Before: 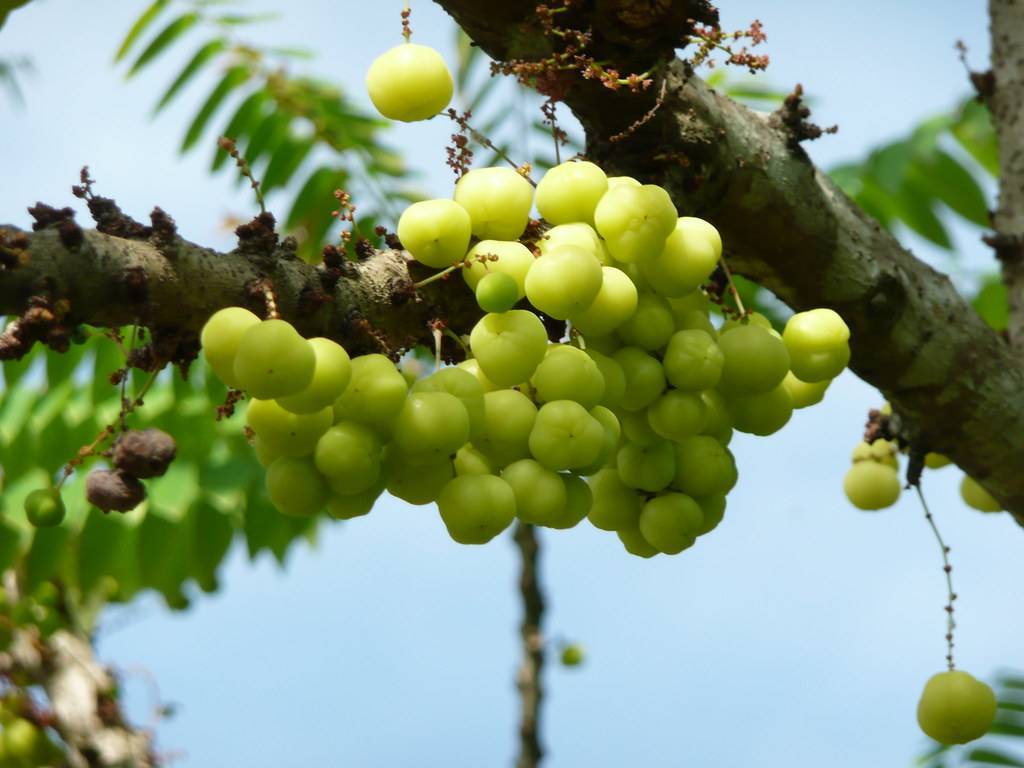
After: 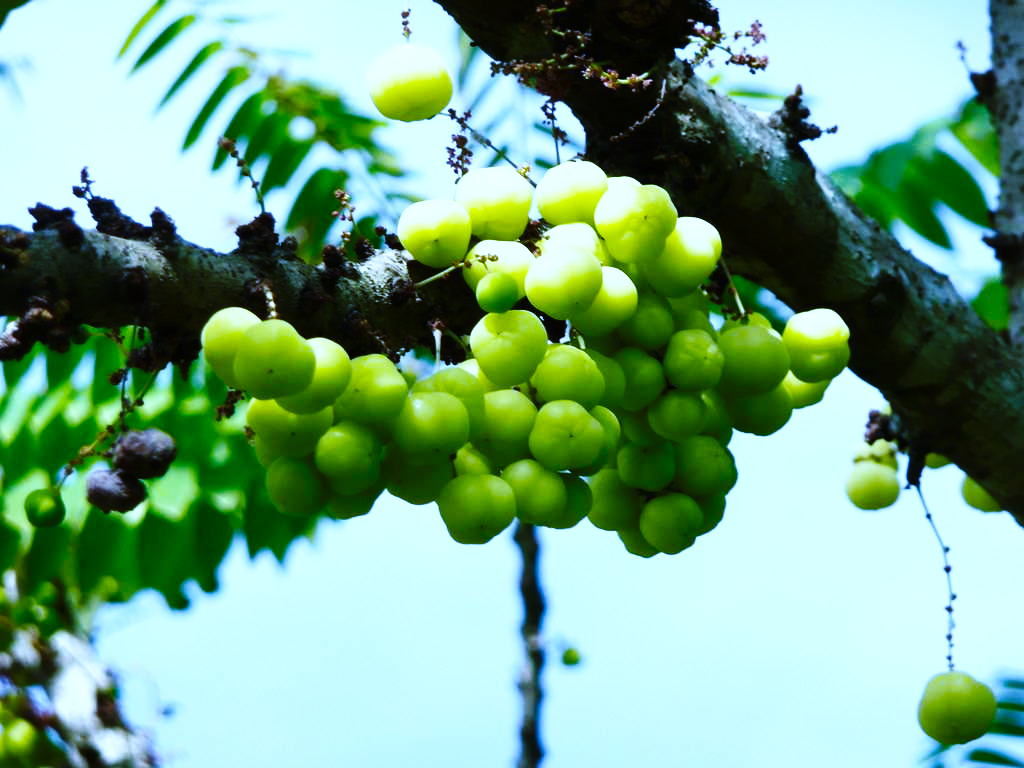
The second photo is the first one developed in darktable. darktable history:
base curve: curves: ch0 [(0, 0) (0.036, 0.025) (0.121, 0.166) (0.206, 0.329) (0.605, 0.79) (1, 1)], preserve colors none
white balance: red 0.766, blue 1.537
color balance rgb: perceptual brilliance grading › highlights 14.29%, perceptual brilliance grading › mid-tones -5.92%, perceptual brilliance grading › shadows -26.83%, global vibrance 31.18%
